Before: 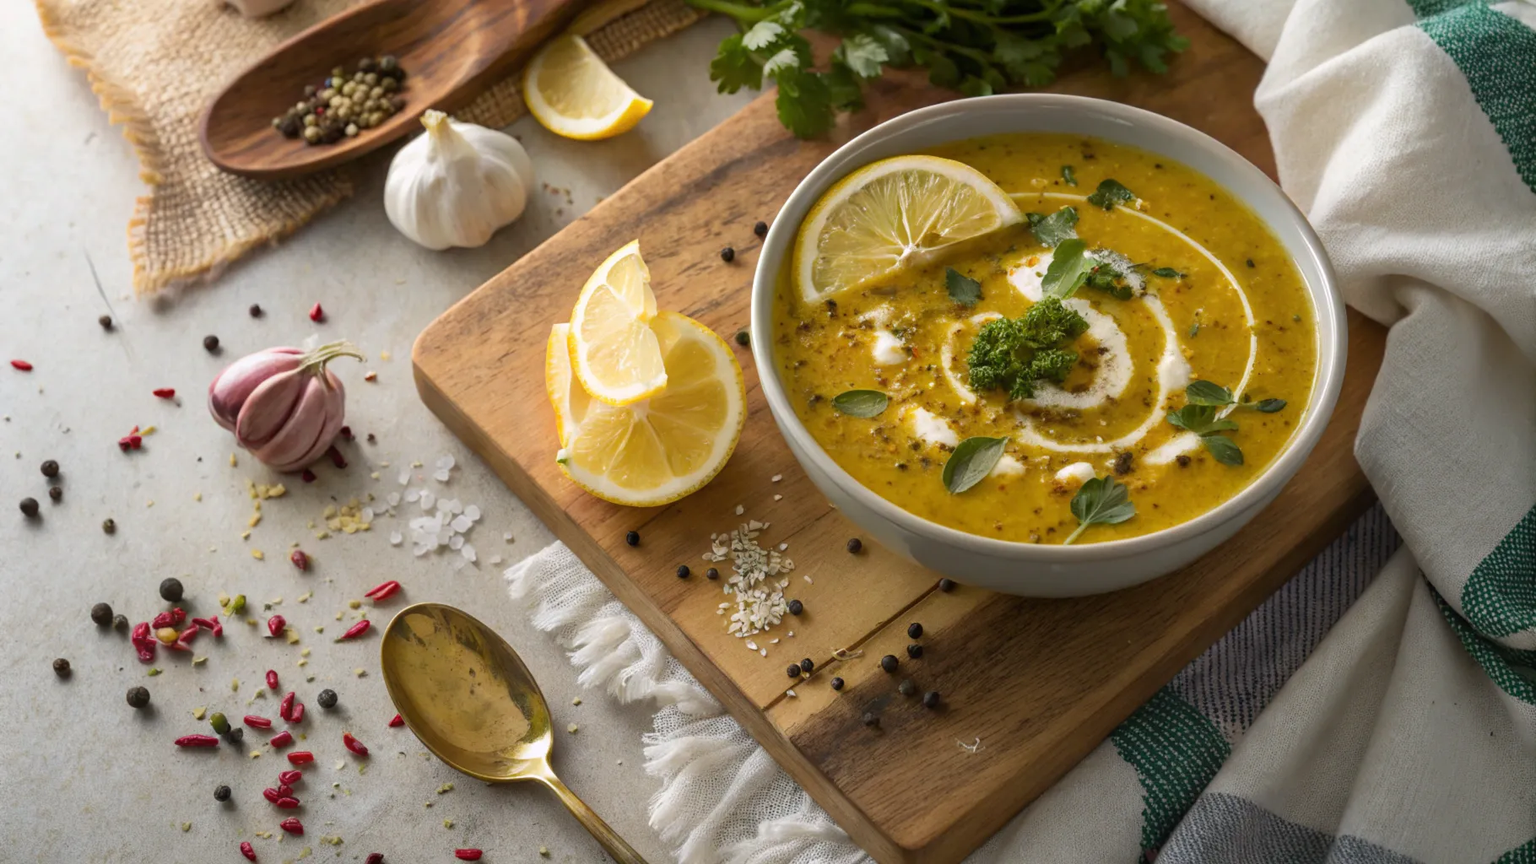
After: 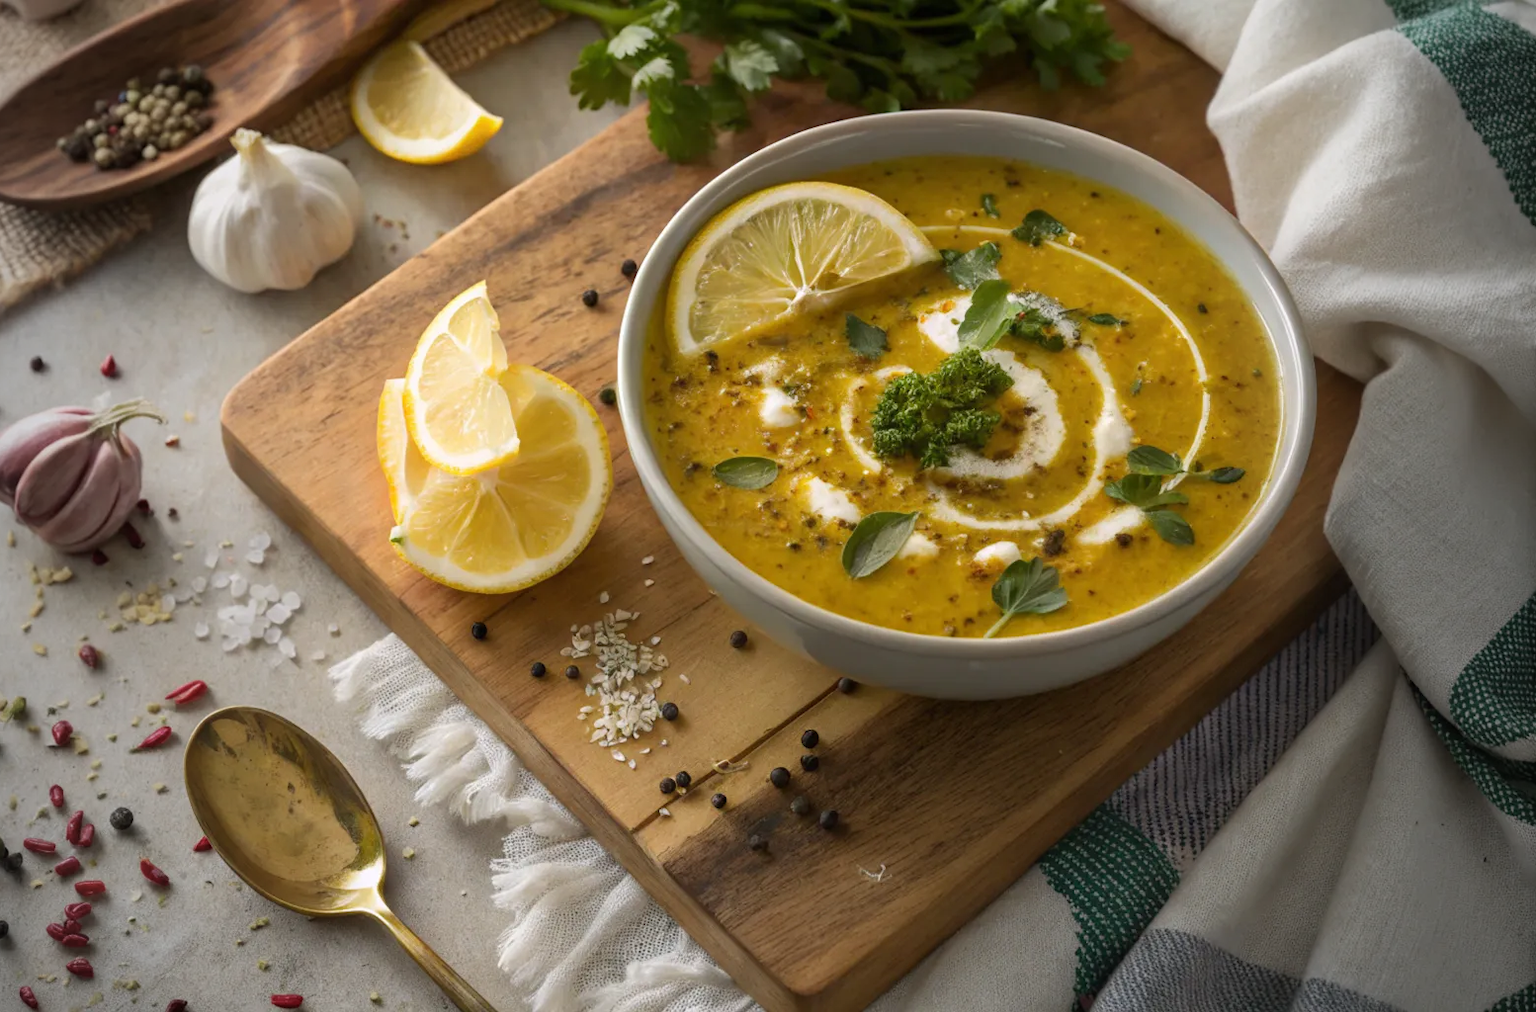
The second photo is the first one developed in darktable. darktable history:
crop and rotate: left 14.584%
vignetting: fall-off start 97%, fall-off radius 100%, width/height ratio 0.609, unbound false
